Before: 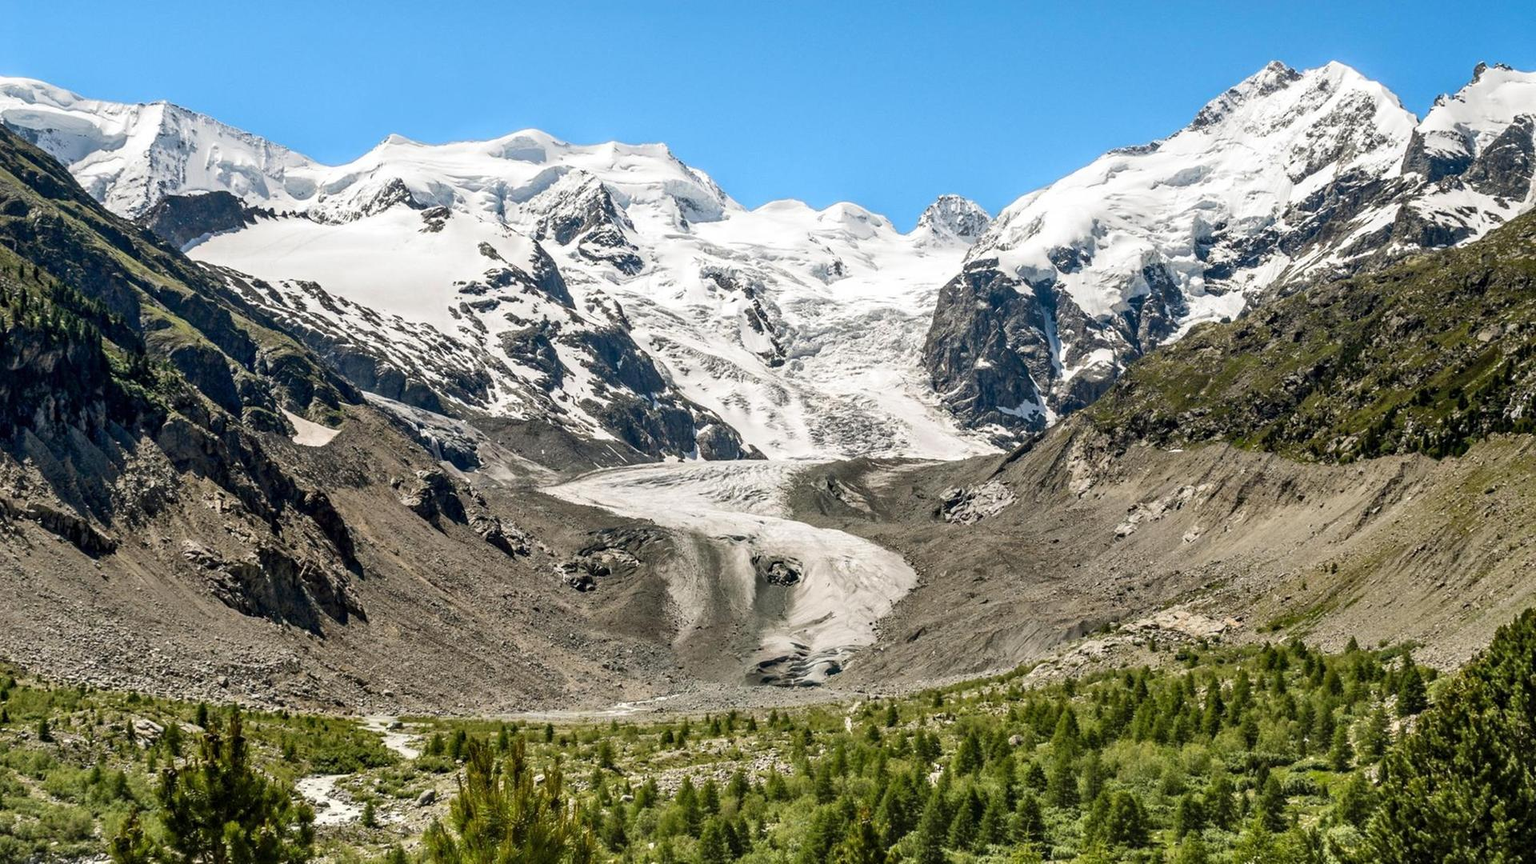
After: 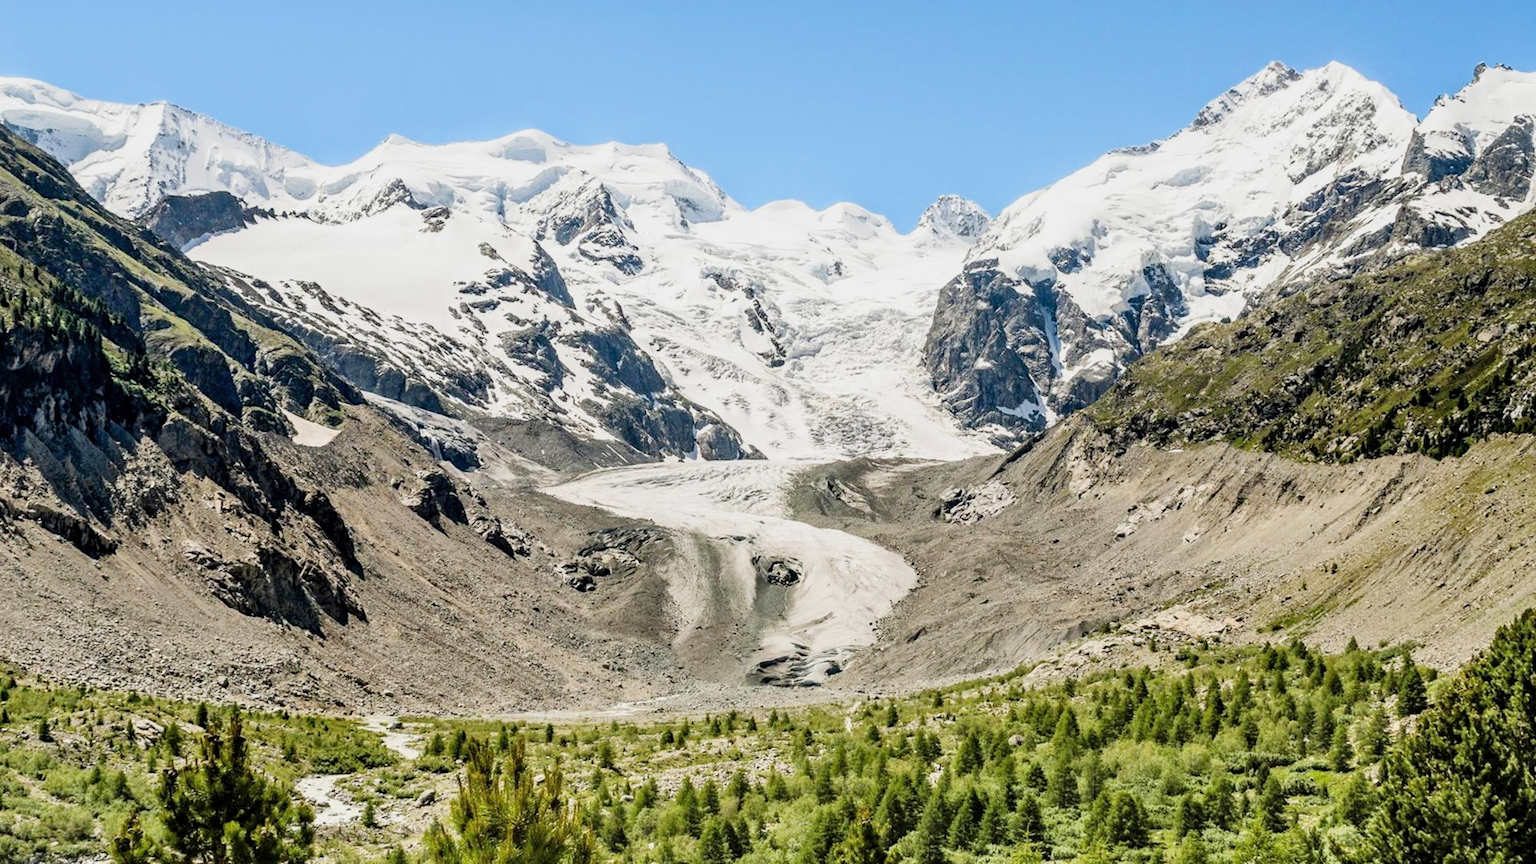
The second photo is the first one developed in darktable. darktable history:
filmic rgb: black relative exposure -7.65 EV, white relative exposure 4.56 EV, hardness 3.61
exposure: black level correction 0, exposure 0.864 EV, compensate highlight preservation false
